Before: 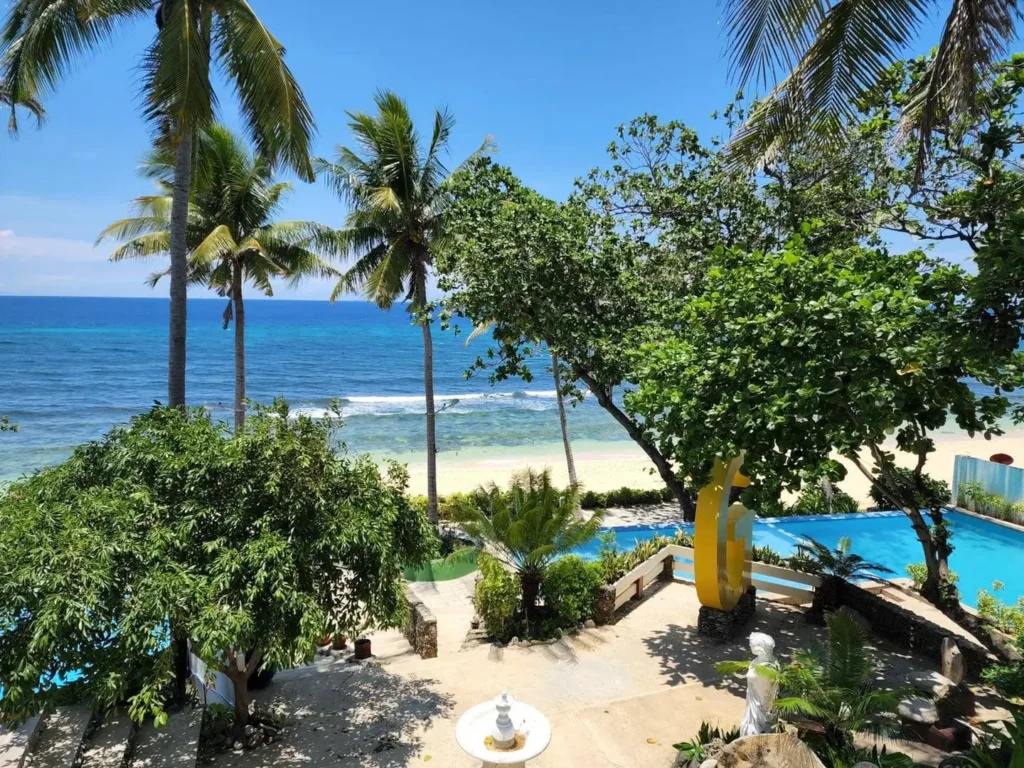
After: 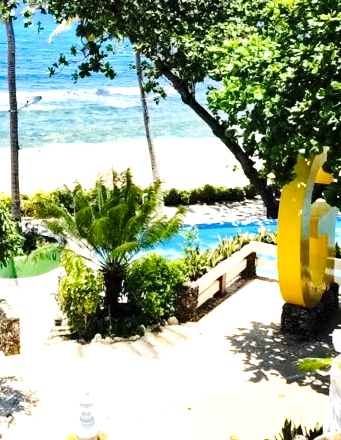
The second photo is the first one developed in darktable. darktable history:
crop: left 40.805%, top 39.541%, right 25.886%, bottom 3.092%
base curve: curves: ch0 [(0, 0) (0.036, 0.025) (0.121, 0.166) (0.206, 0.329) (0.605, 0.79) (1, 1)], preserve colors none
exposure: black level correction 0, exposure 0.499 EV, compensate exposure bias true, compensate highlight preservation false
local contrast: highlights 101%, shadows 98%, detail 119%, midtone range 0.2
tone equalizer: -8 EV -0.43 EV, -7 EV -0.354 EV, -6 EV -0.329 EV, -5 EV -0.251 EV, -3 EV 0.219 EV, -2 EV 0.313 EV, -1 EV 0.399 EV, +0 EV 0.388 EV, edges refinement/feathering 500, mask exposure compensation -1.57 EV, preserve details no
haze removal: adaptive false
